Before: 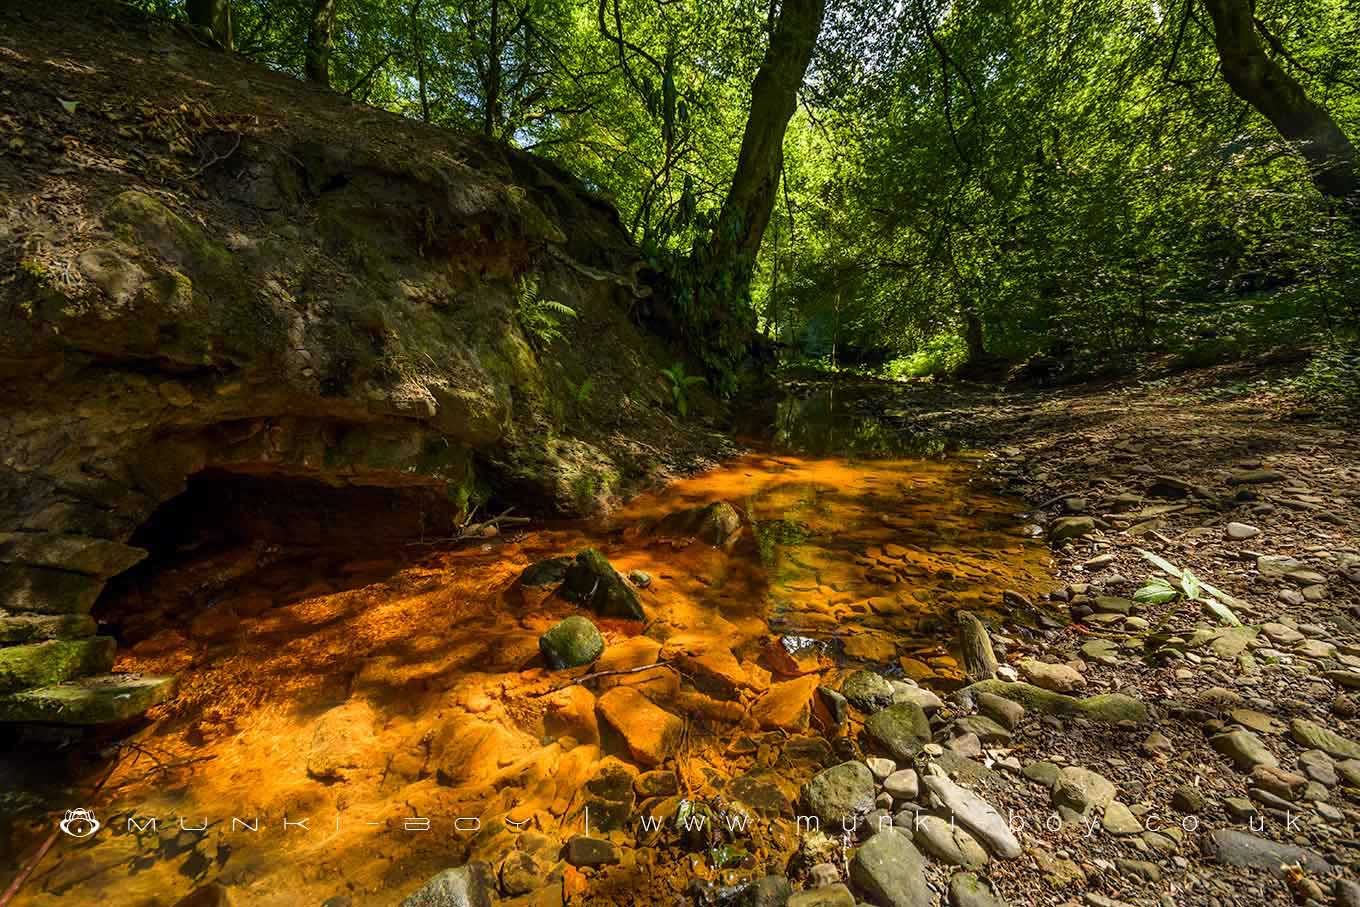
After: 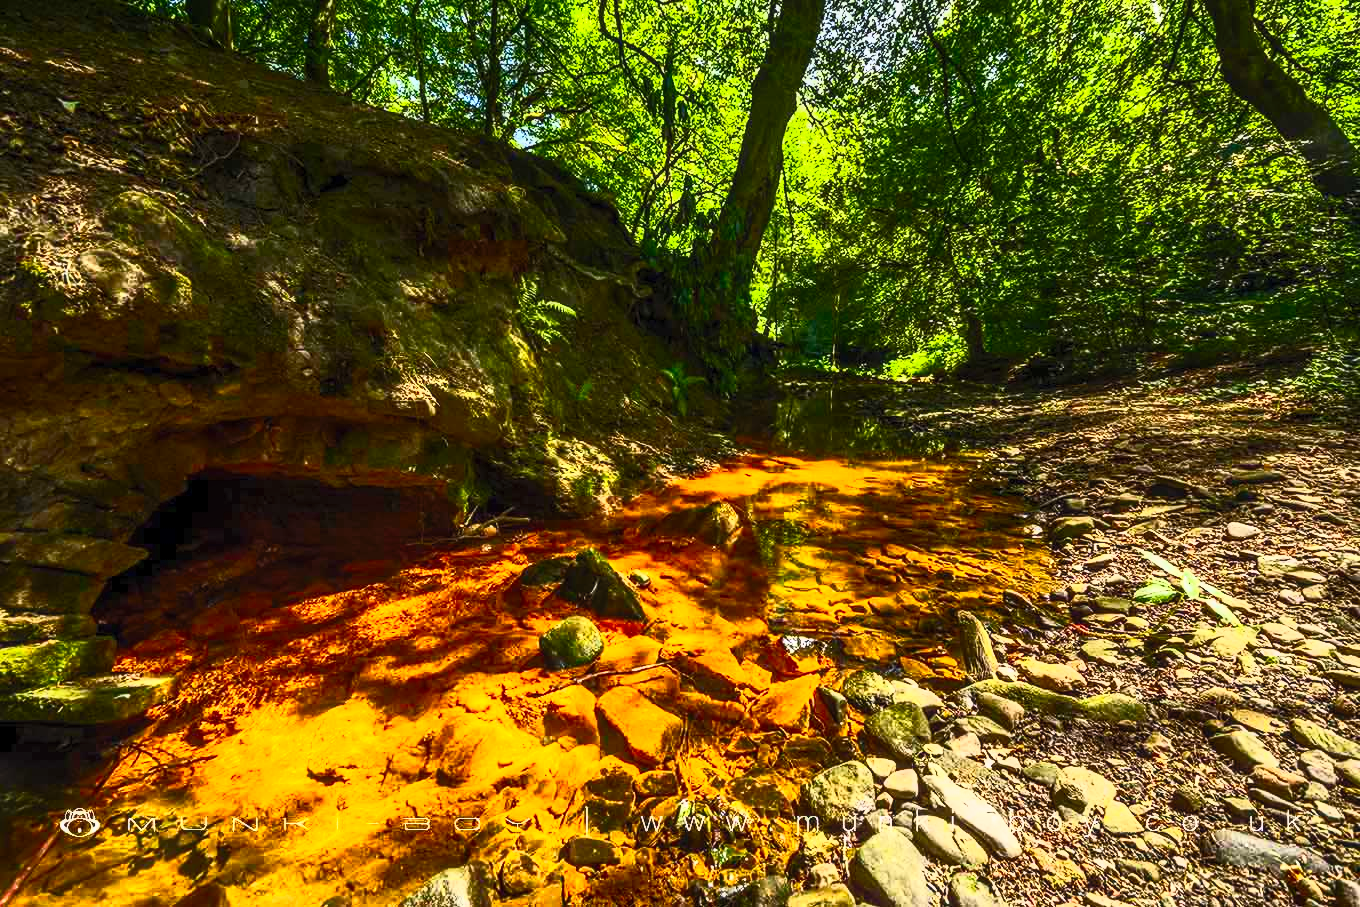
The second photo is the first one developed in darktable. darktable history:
local contrast: on, module defaults
contrast brightness saturation: contrast 0.846, brightness 0.582, saturation 0.585
base curve: curves: ch0 [(0, 0) (0.297, 0.298) (1, 1)], preserve colors none
